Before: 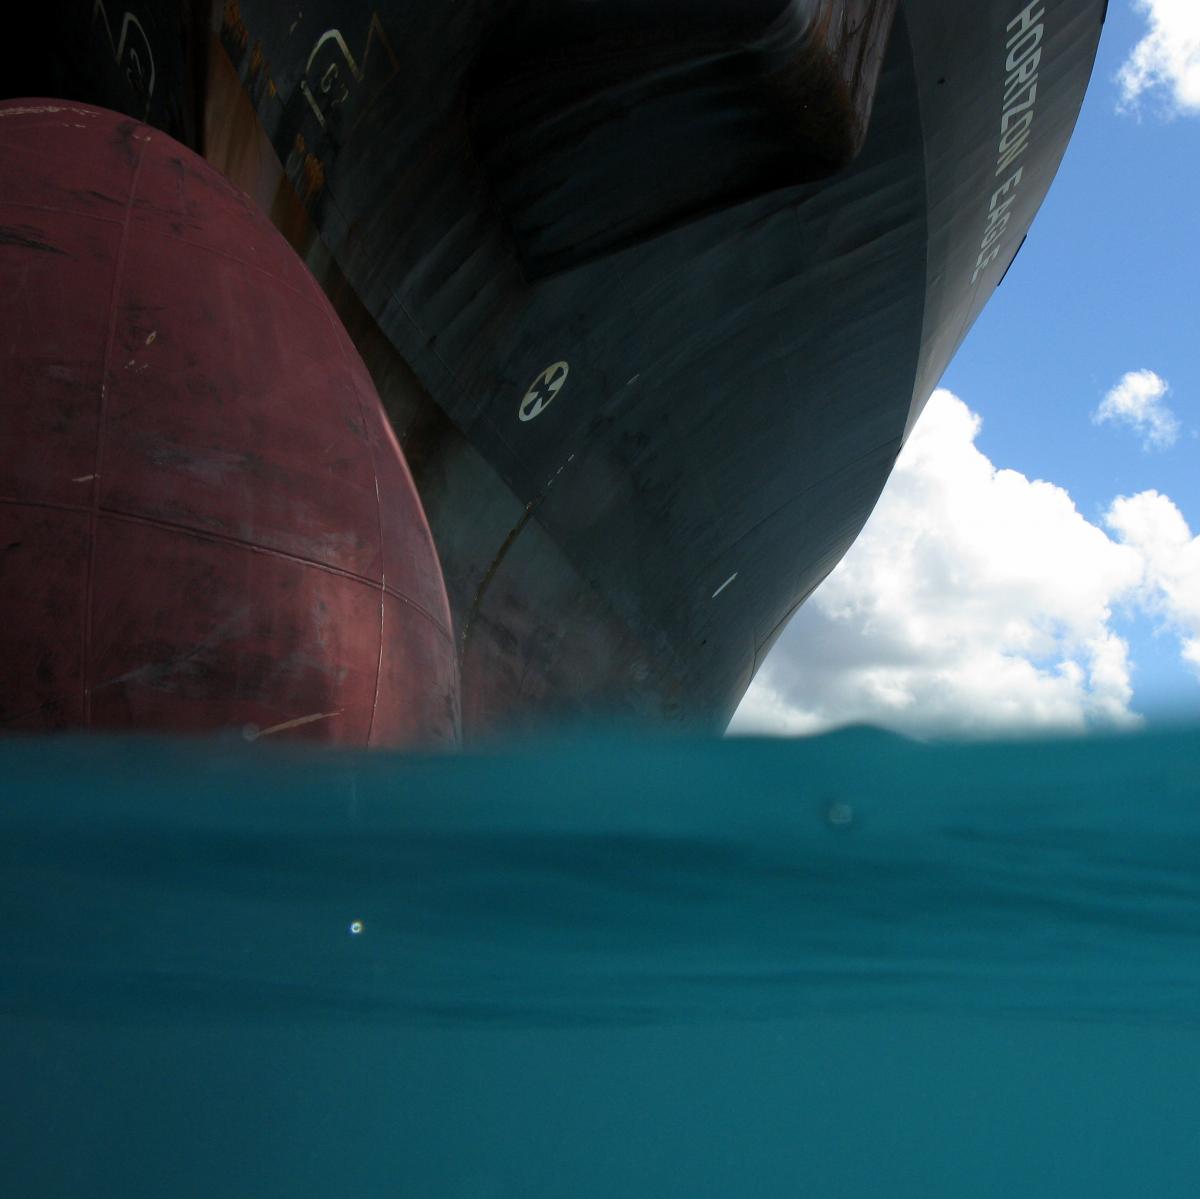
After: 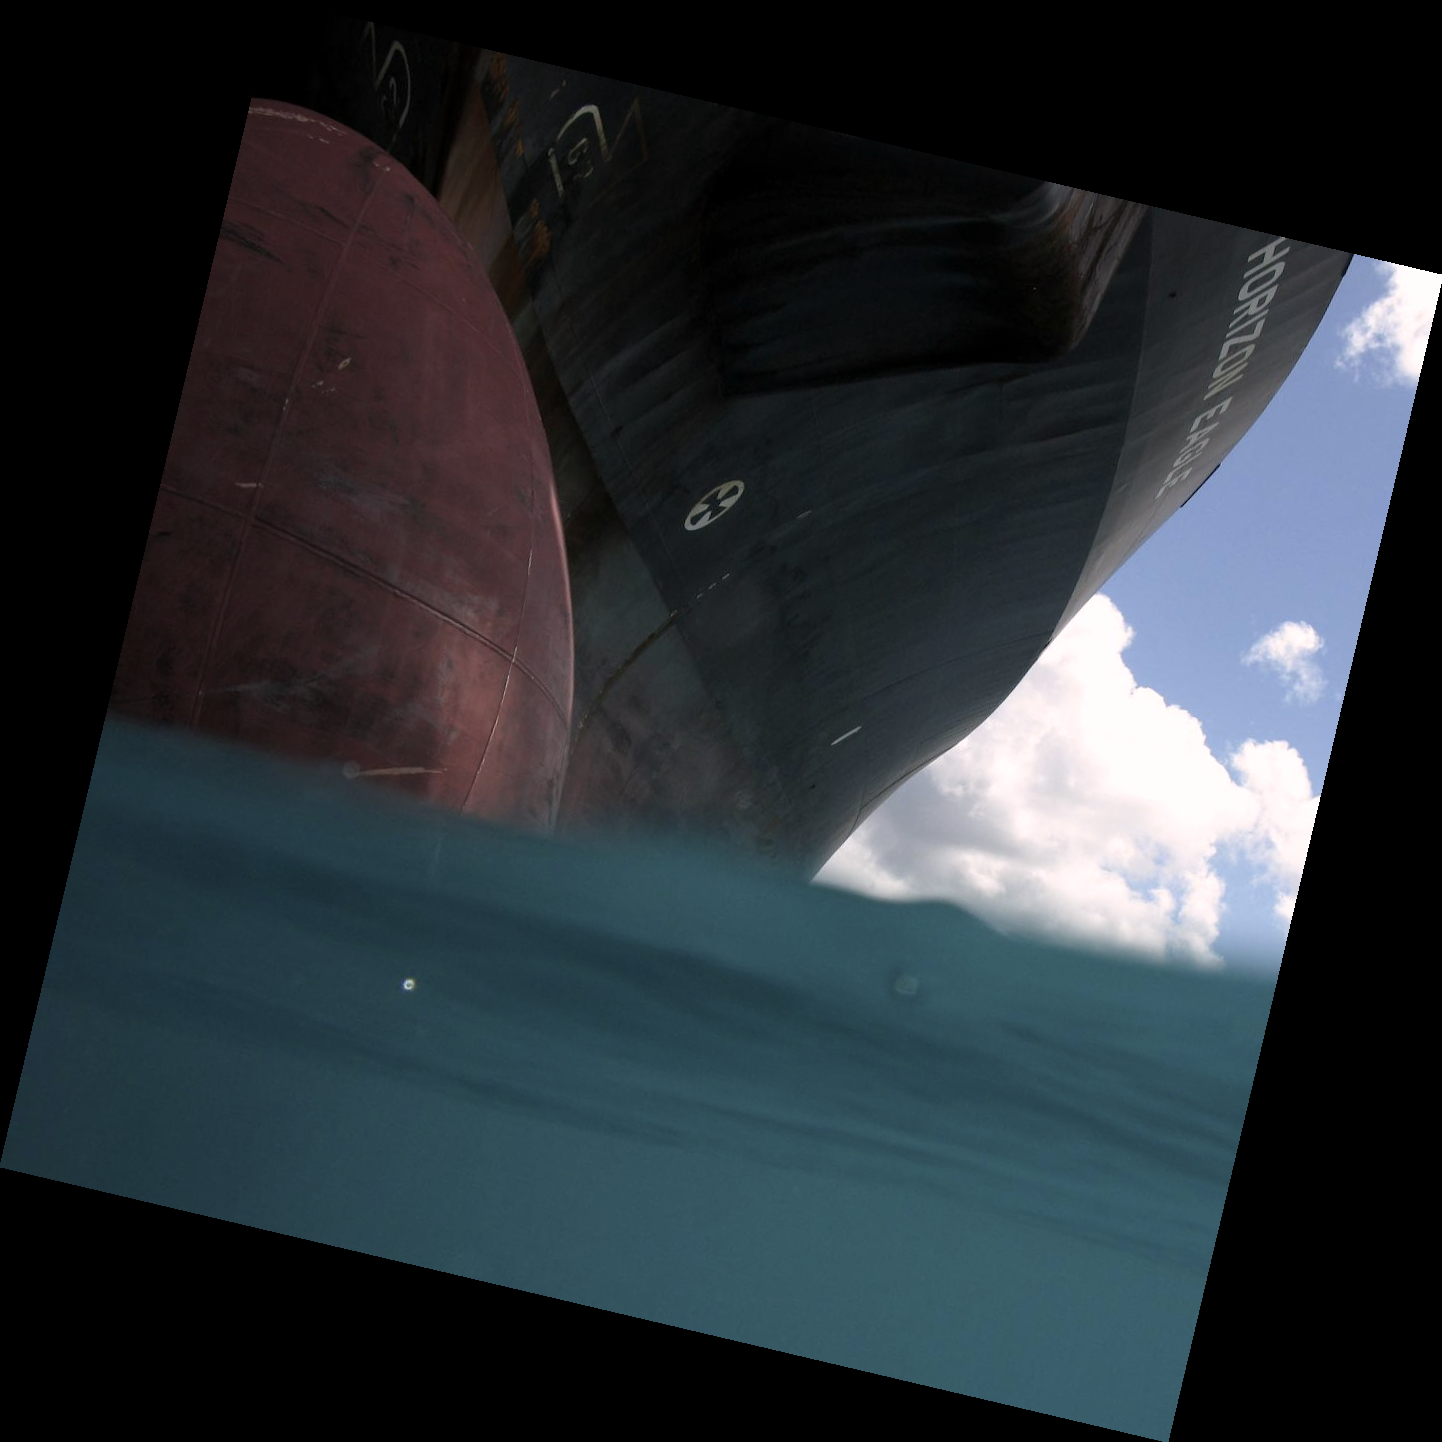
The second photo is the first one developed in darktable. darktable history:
white balance: red 1.009, blue 1.027
color correction: highlights a* 5.59, highlights b* 5.24, saturation 0.68
rotate and perspective: rotation 13.27°, automatic cropping off
